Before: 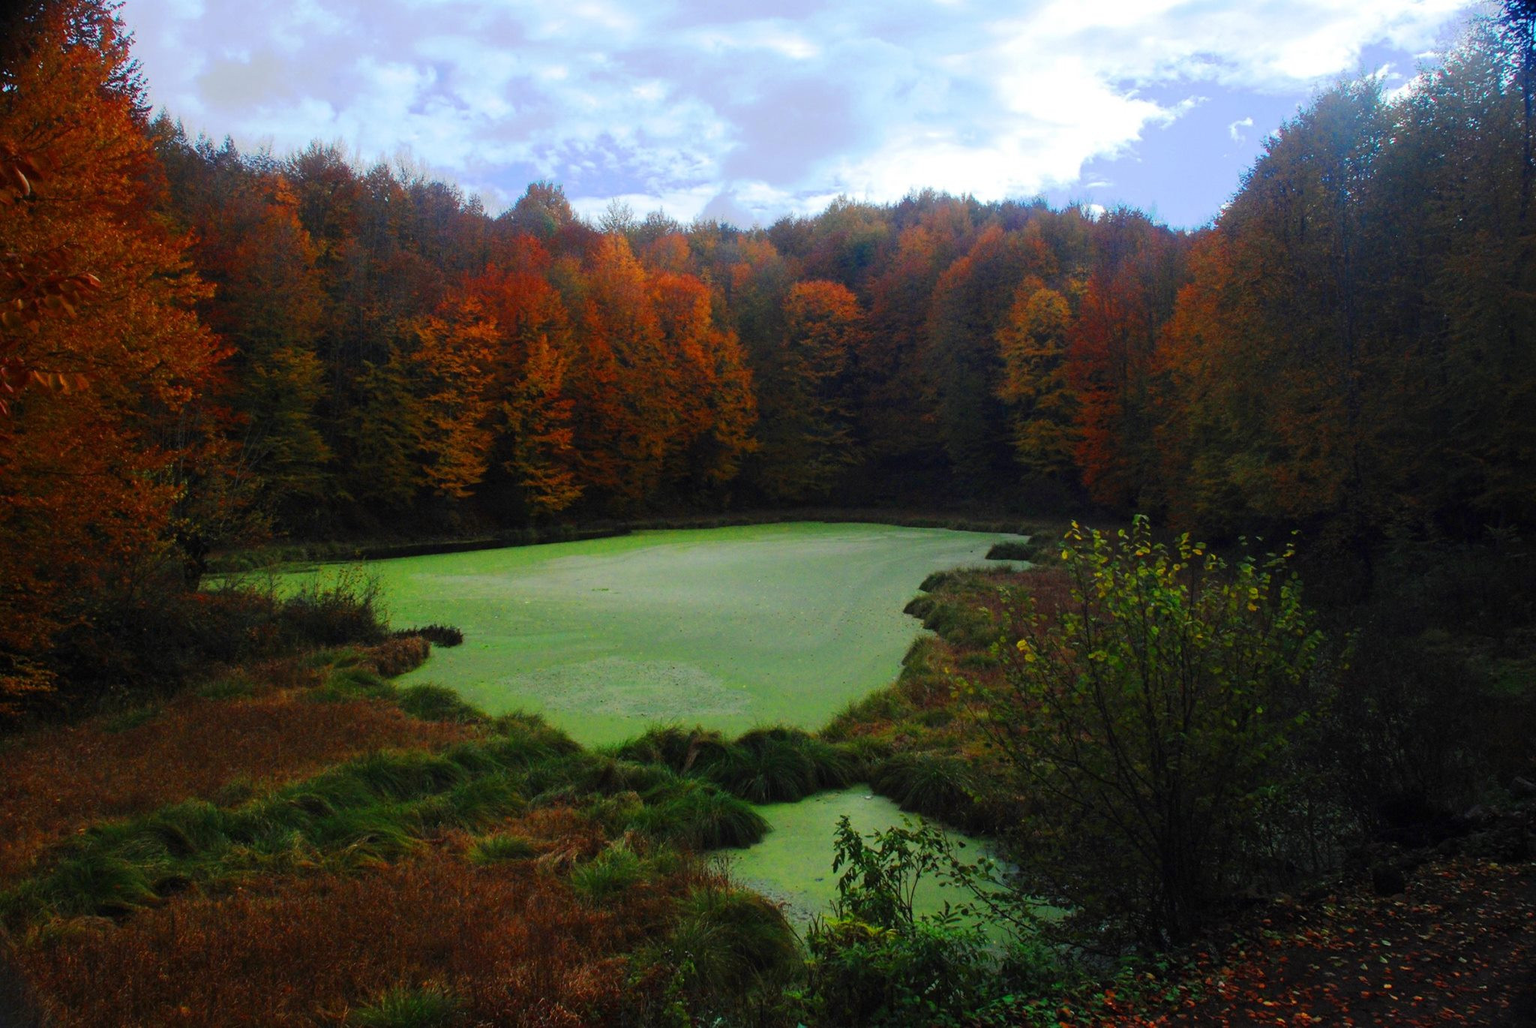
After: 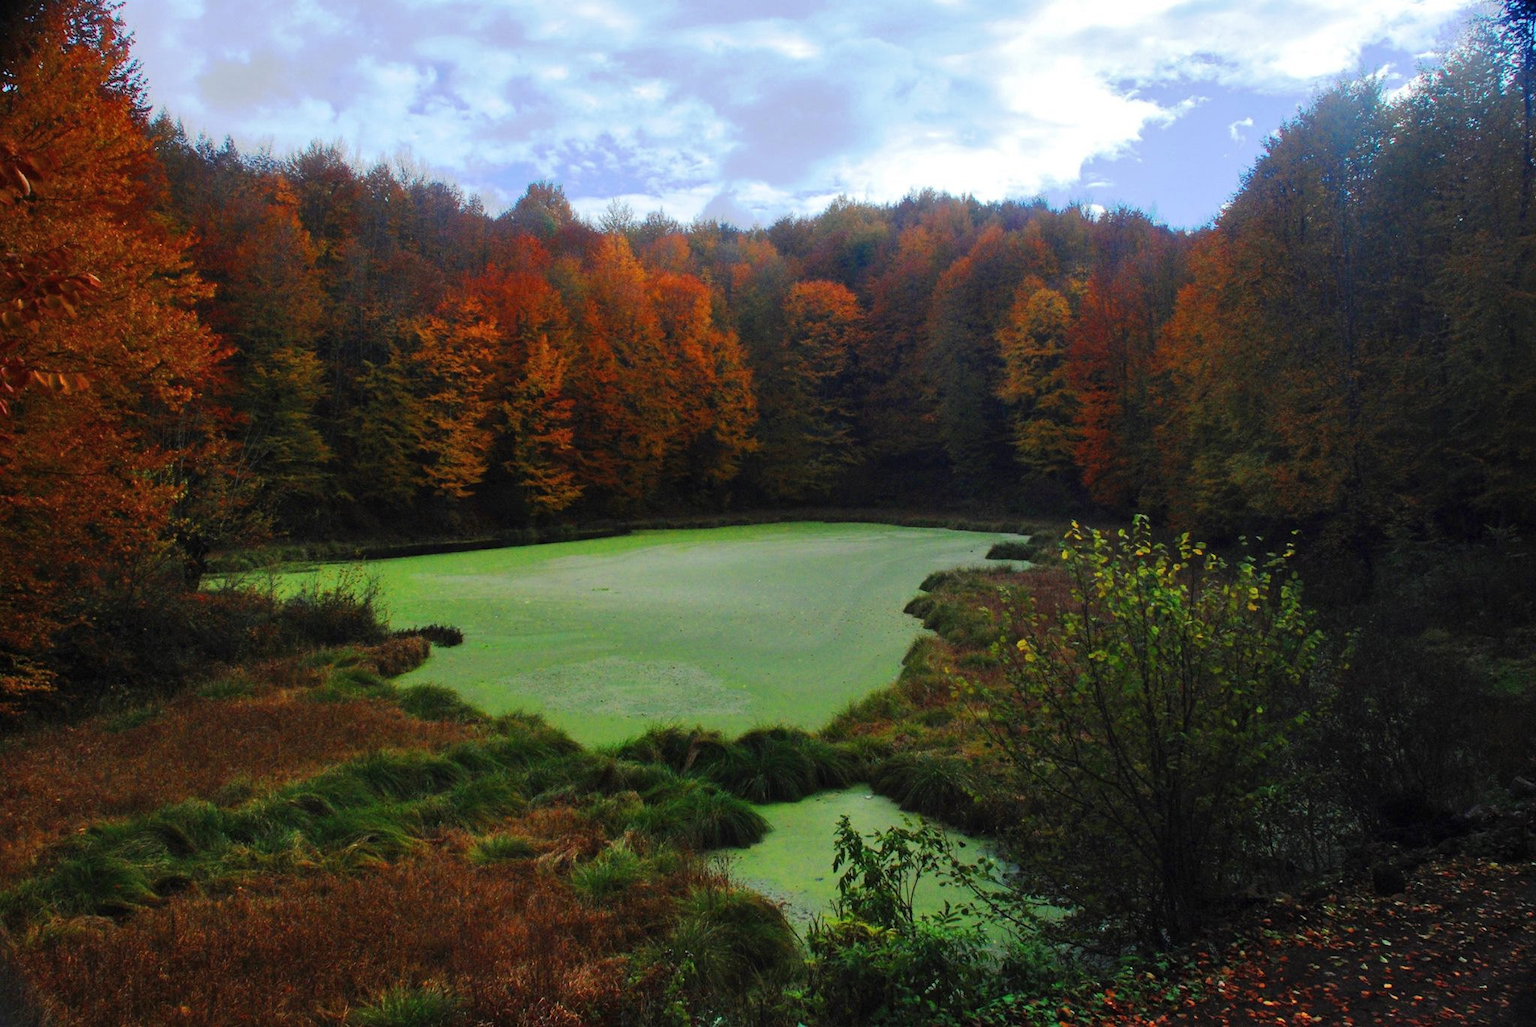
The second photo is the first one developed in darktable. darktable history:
shadows and highlights: shadows 37.27, highlights -28.18, soften with gaussian
exposure: compensate highlight preservation false
